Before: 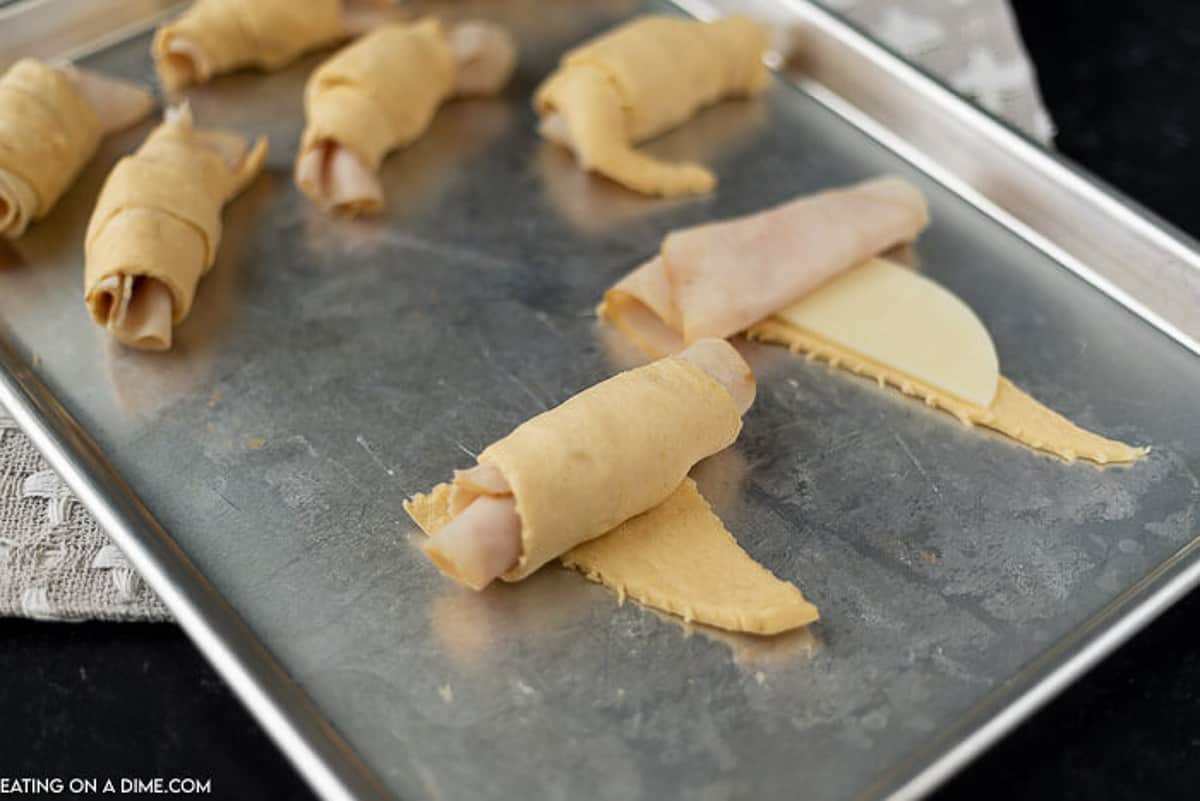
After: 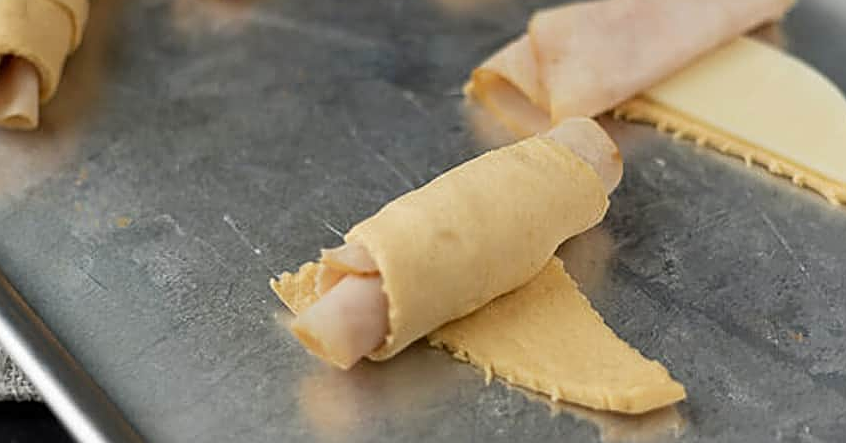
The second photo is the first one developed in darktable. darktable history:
sharpen: on, module defaults
crop: left 11.123%, top 27.61%, right 18.3%, bottom 17.034%
